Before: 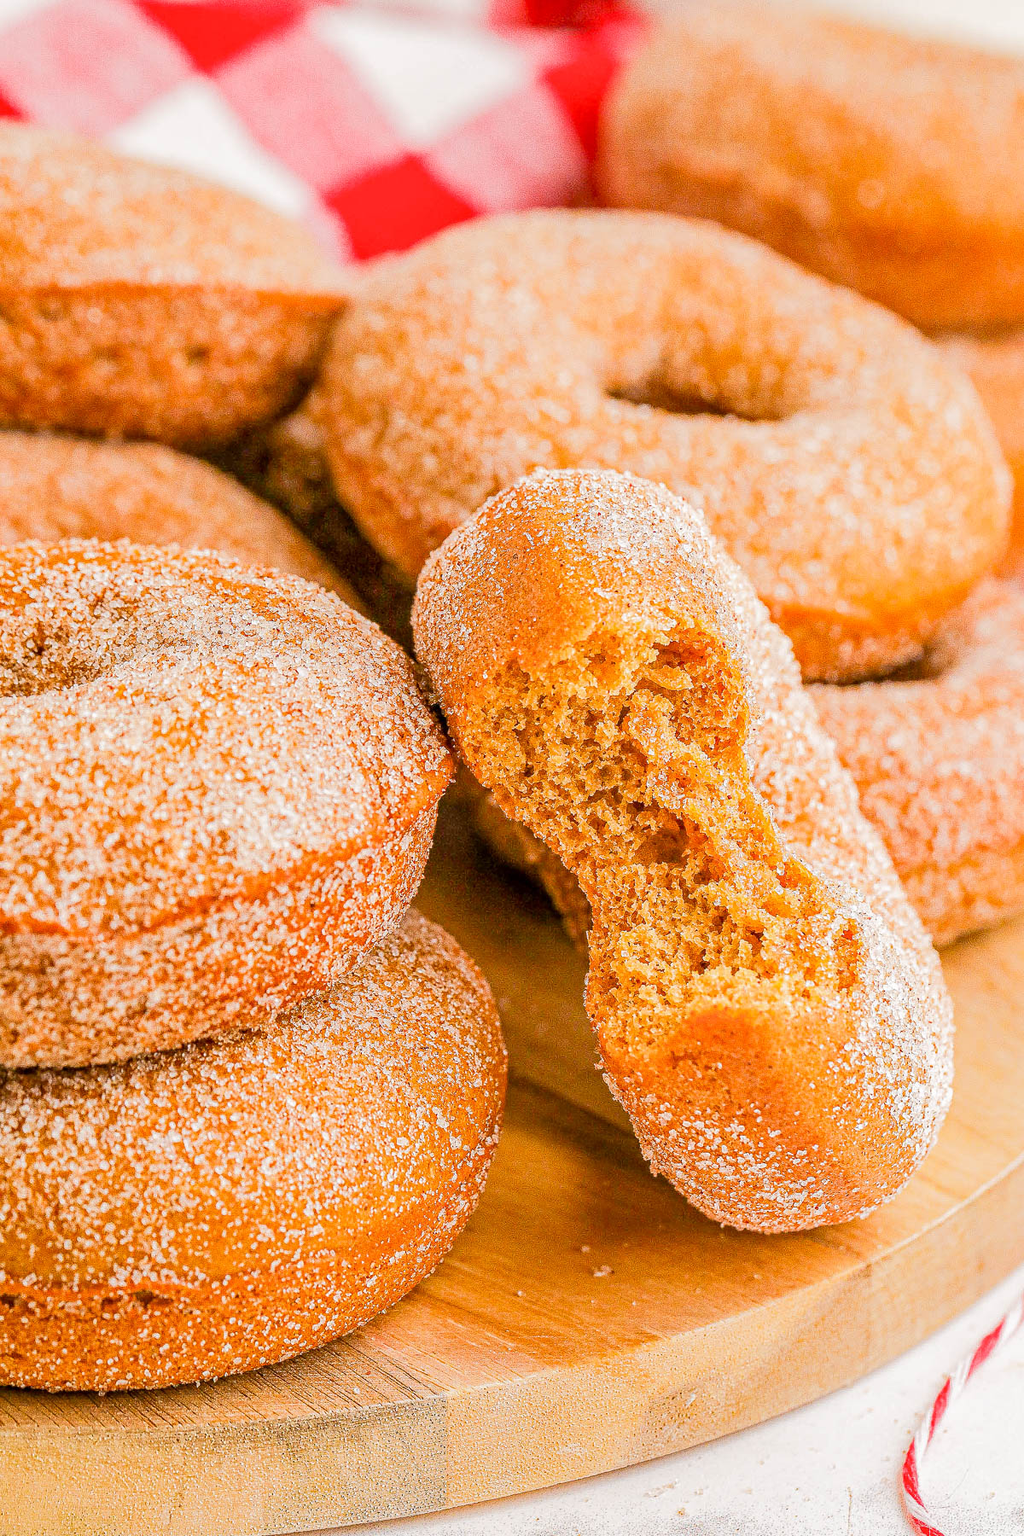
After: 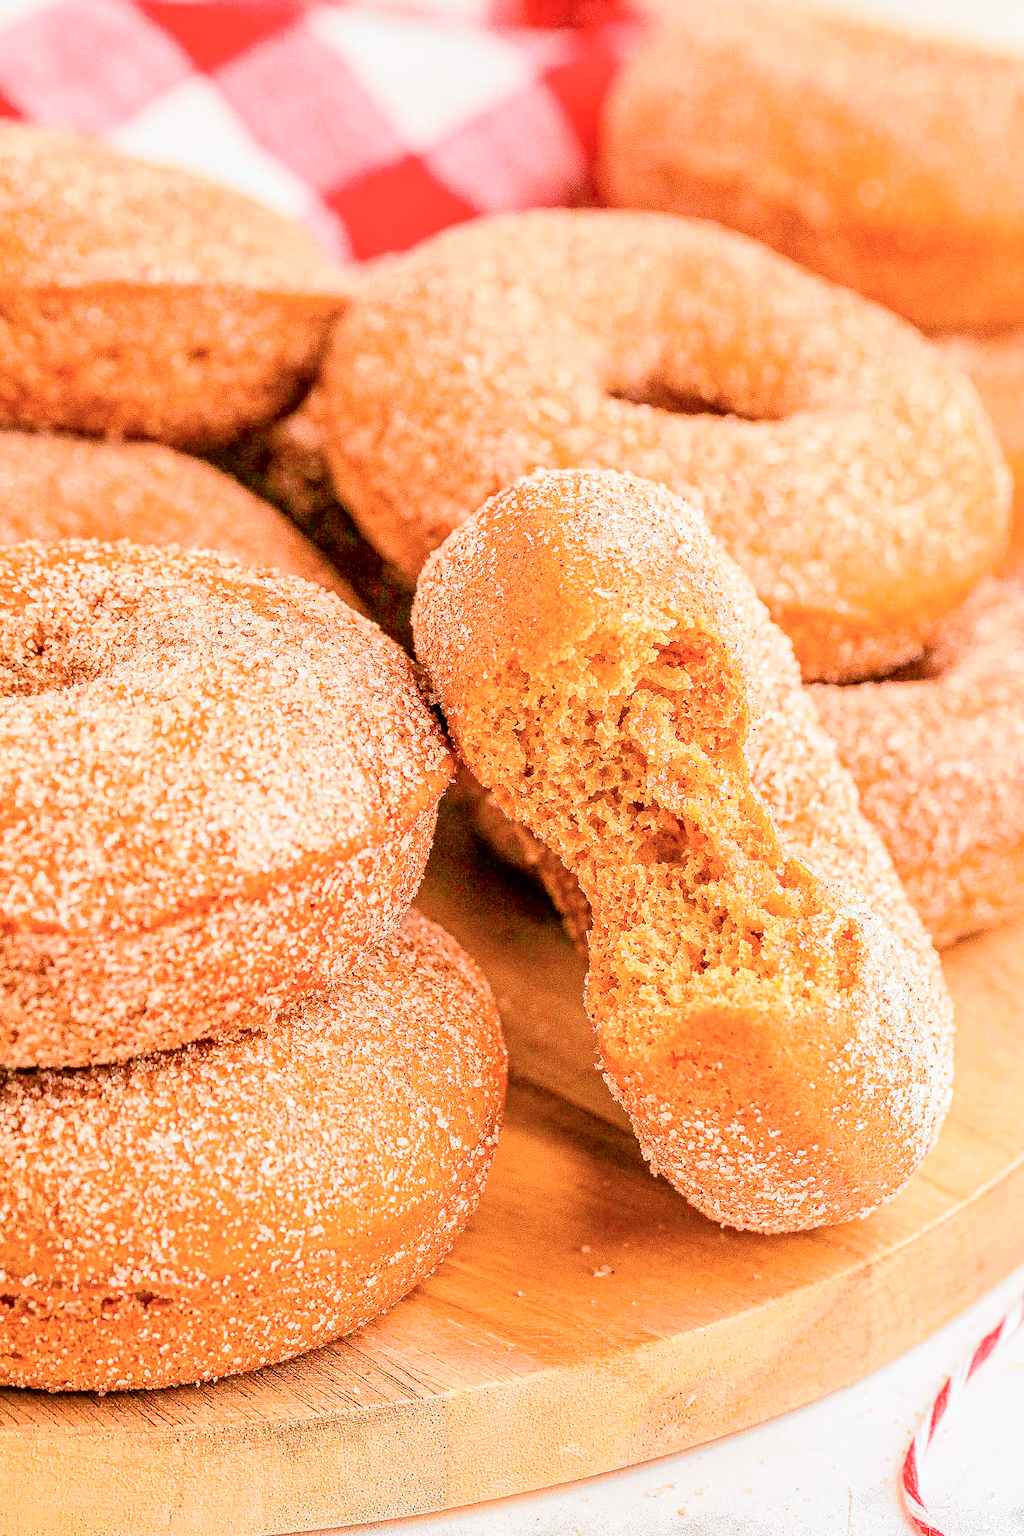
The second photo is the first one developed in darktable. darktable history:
tone curve: curves: ch0 [(0, 0) (0.051, 0.027) (0.096, 0.071) (0.219, 0.248) (0.428, 0.52) (0.596, 0.713) (0.727, 0.823) (0.859, 0.924) (1, 1)]; ch1 [(0, 0) (0.1, 0.038) (0.318, 0.221) (0.413, 0.325) (0.454, 0.41) (0.493, 0.478) (0.503, 0.501) (0.516, 0.515) (0.548, 0.575) (0.561, 0.596) (0.594, 0.647) (0.666, 0.701) (1, 1)]; ch2 [(0, 0) (0.453, 0.44) (0.479, 0.476) (0.504, 0.5) (0.52, 0.526) (0.557, 0.585) (0.583, 0.608) (0.824, 0.815) (1, 1)], color space Lab, independent channels, preserve colors none
